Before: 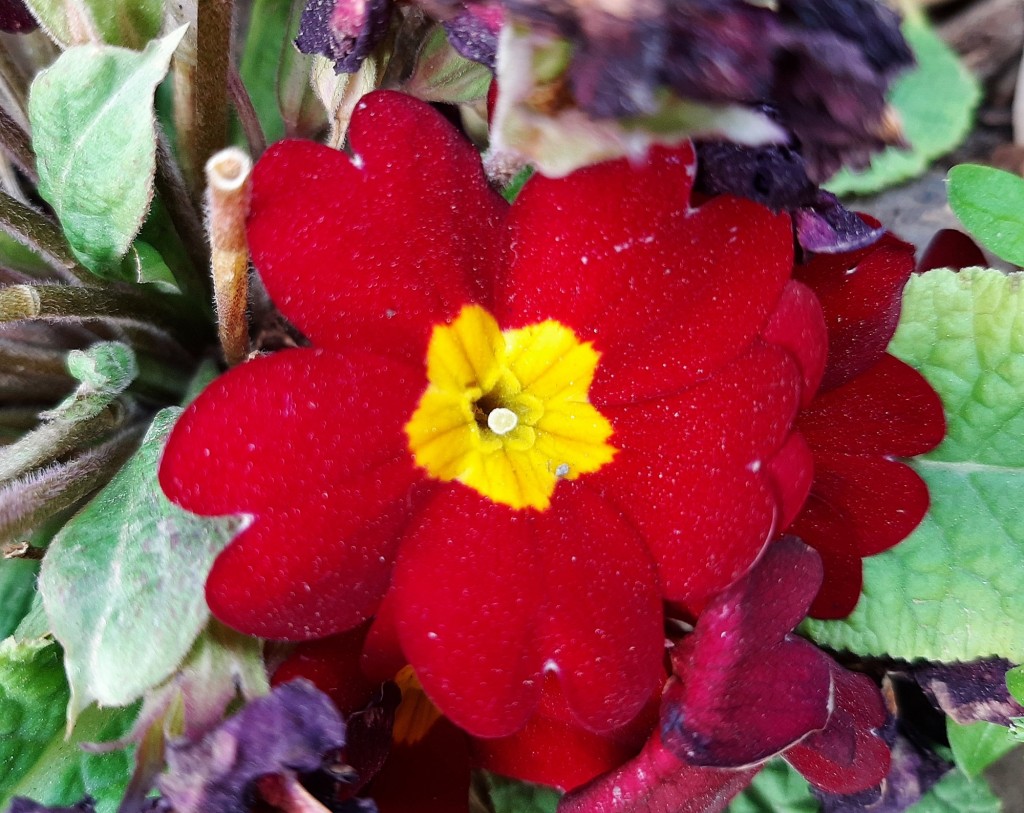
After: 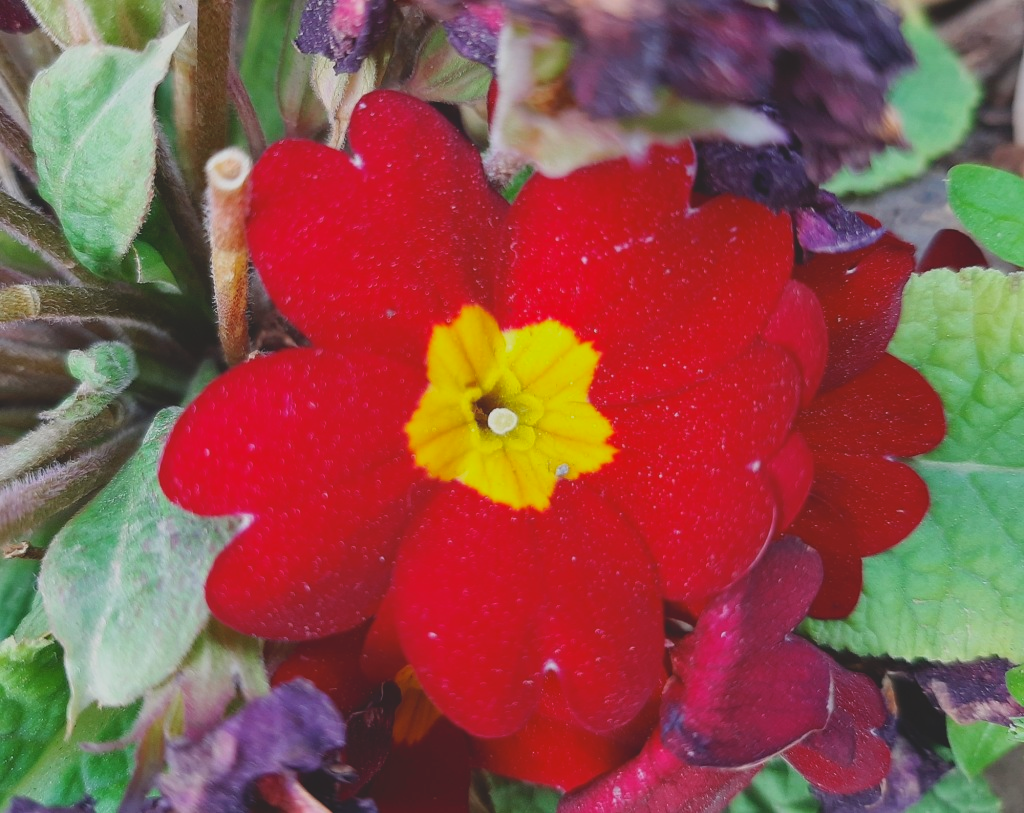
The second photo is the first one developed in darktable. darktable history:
contrast brightness saturation: contrast -0.283
